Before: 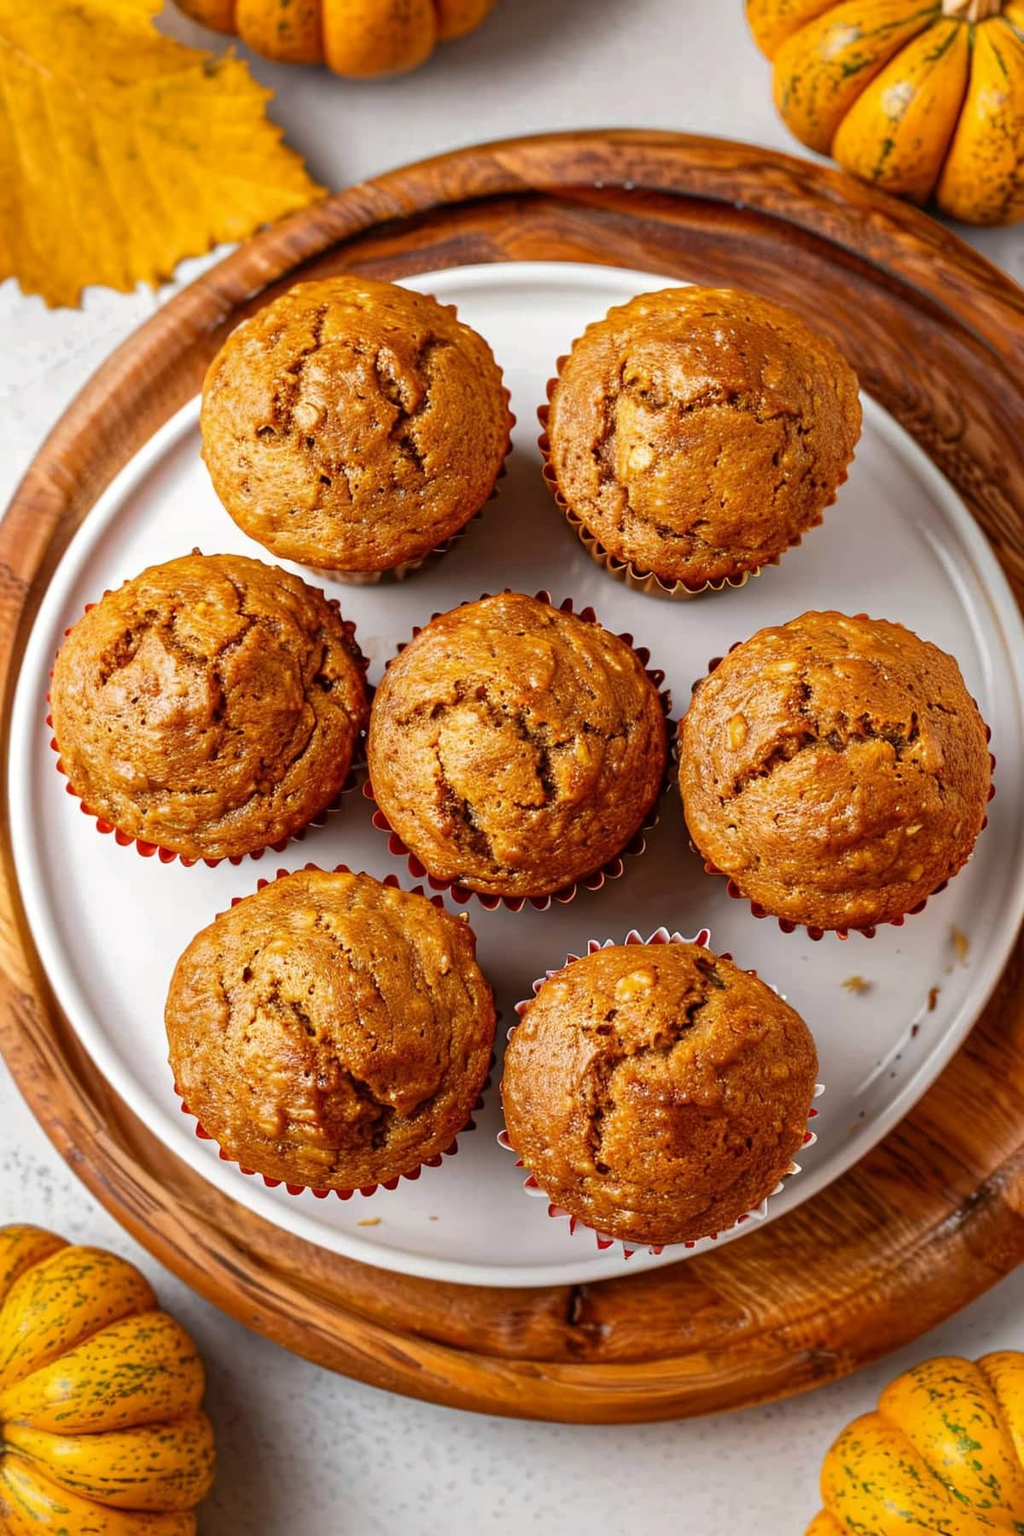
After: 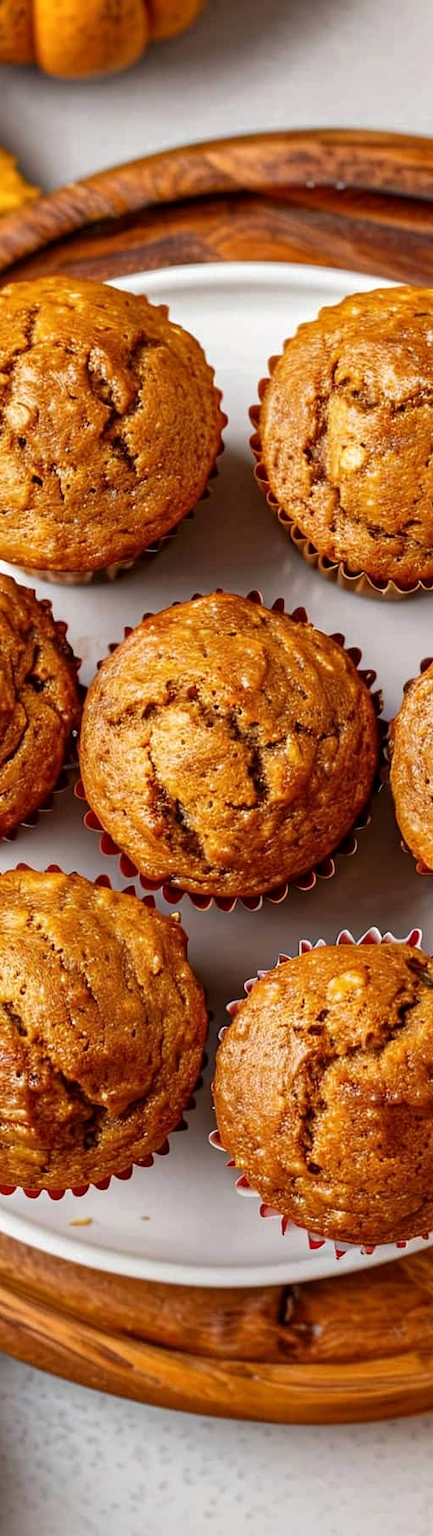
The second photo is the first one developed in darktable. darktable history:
local contrast: highlights 101%, shadows 99%, detail 119%, midtone range 0.2
crop: left 28.167%, right 29.489%
